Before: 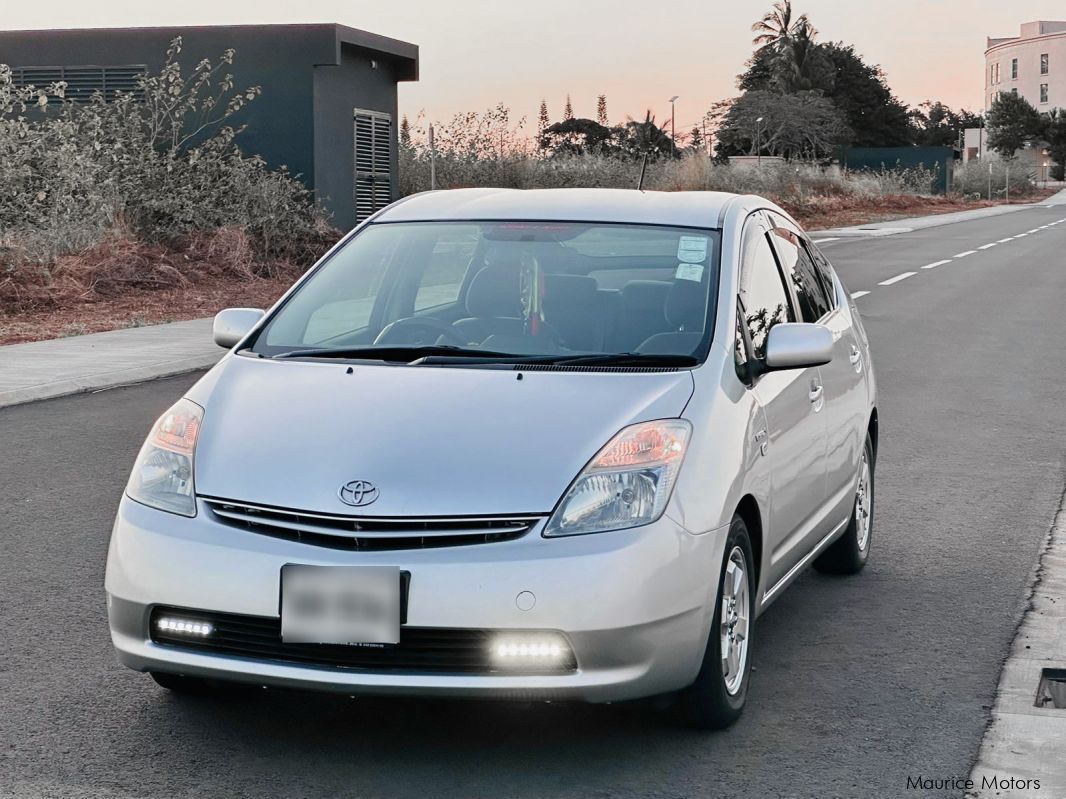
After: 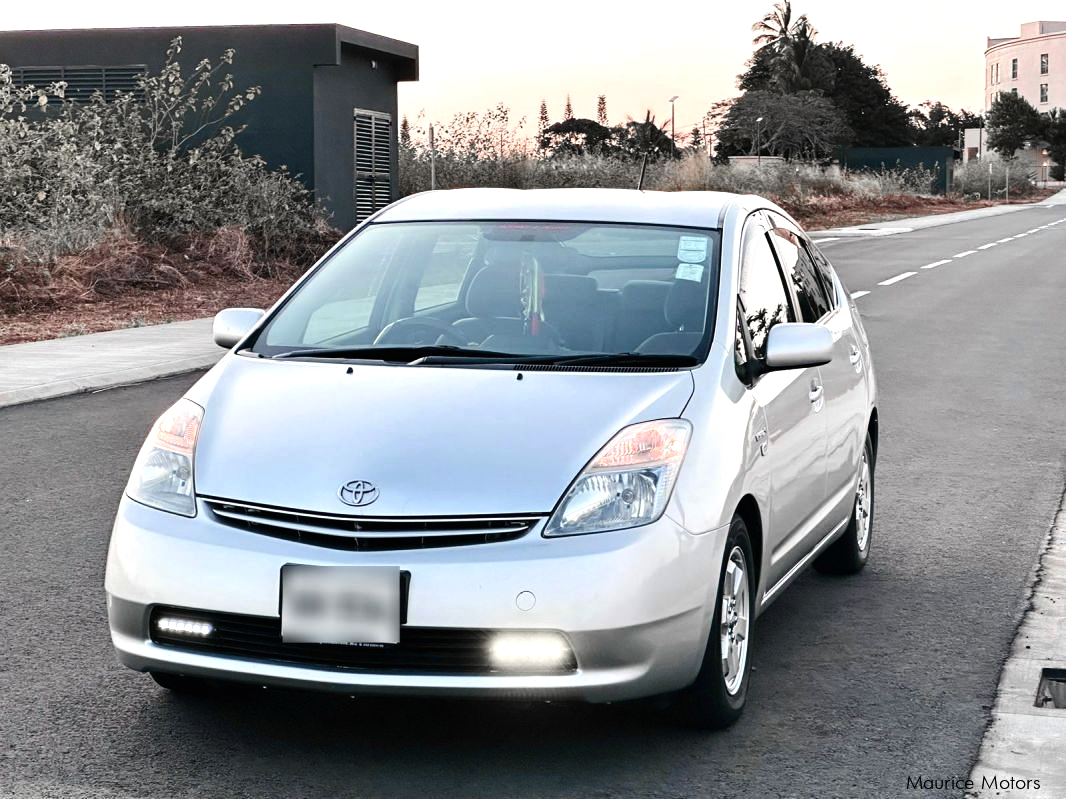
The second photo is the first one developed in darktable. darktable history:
tone equalizer: -8 EV -0.718 EV, -7 EV -0.682 EV, -6 EV -0.56 EV, -5 EV -0.418 EV, -3 EV 0.389 EV, -2 EV 0.6 EV, -1 EV 0.675 EV, +0 EV 0.728 EV, edges refinement/feathering 500, mask exposure compensation -1.57 EV, preserve details no
